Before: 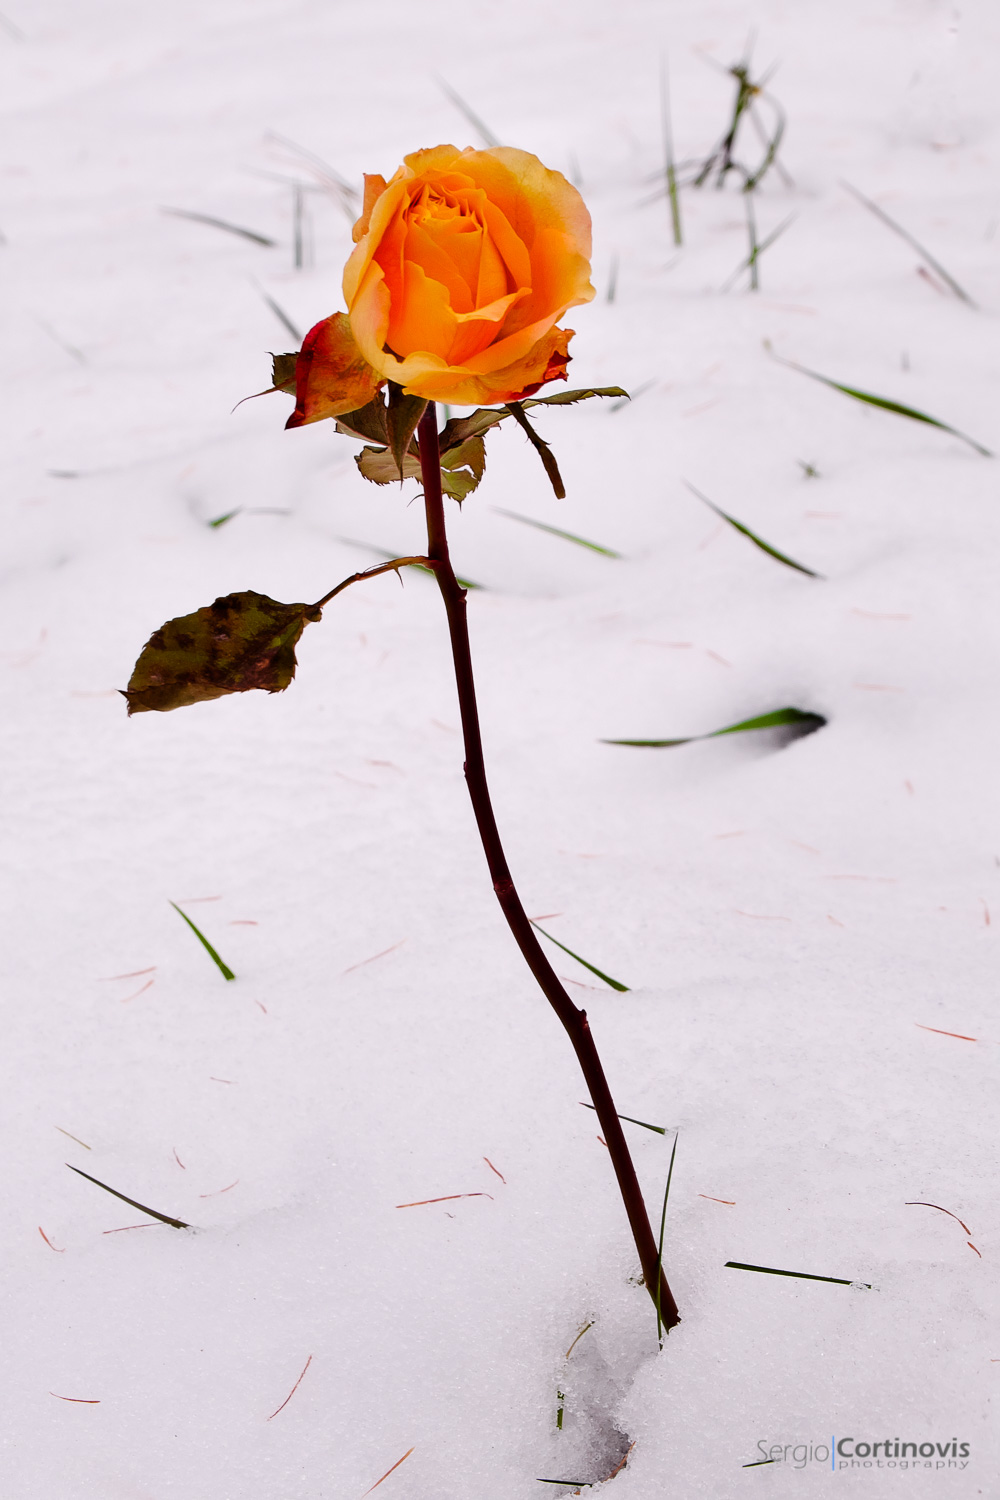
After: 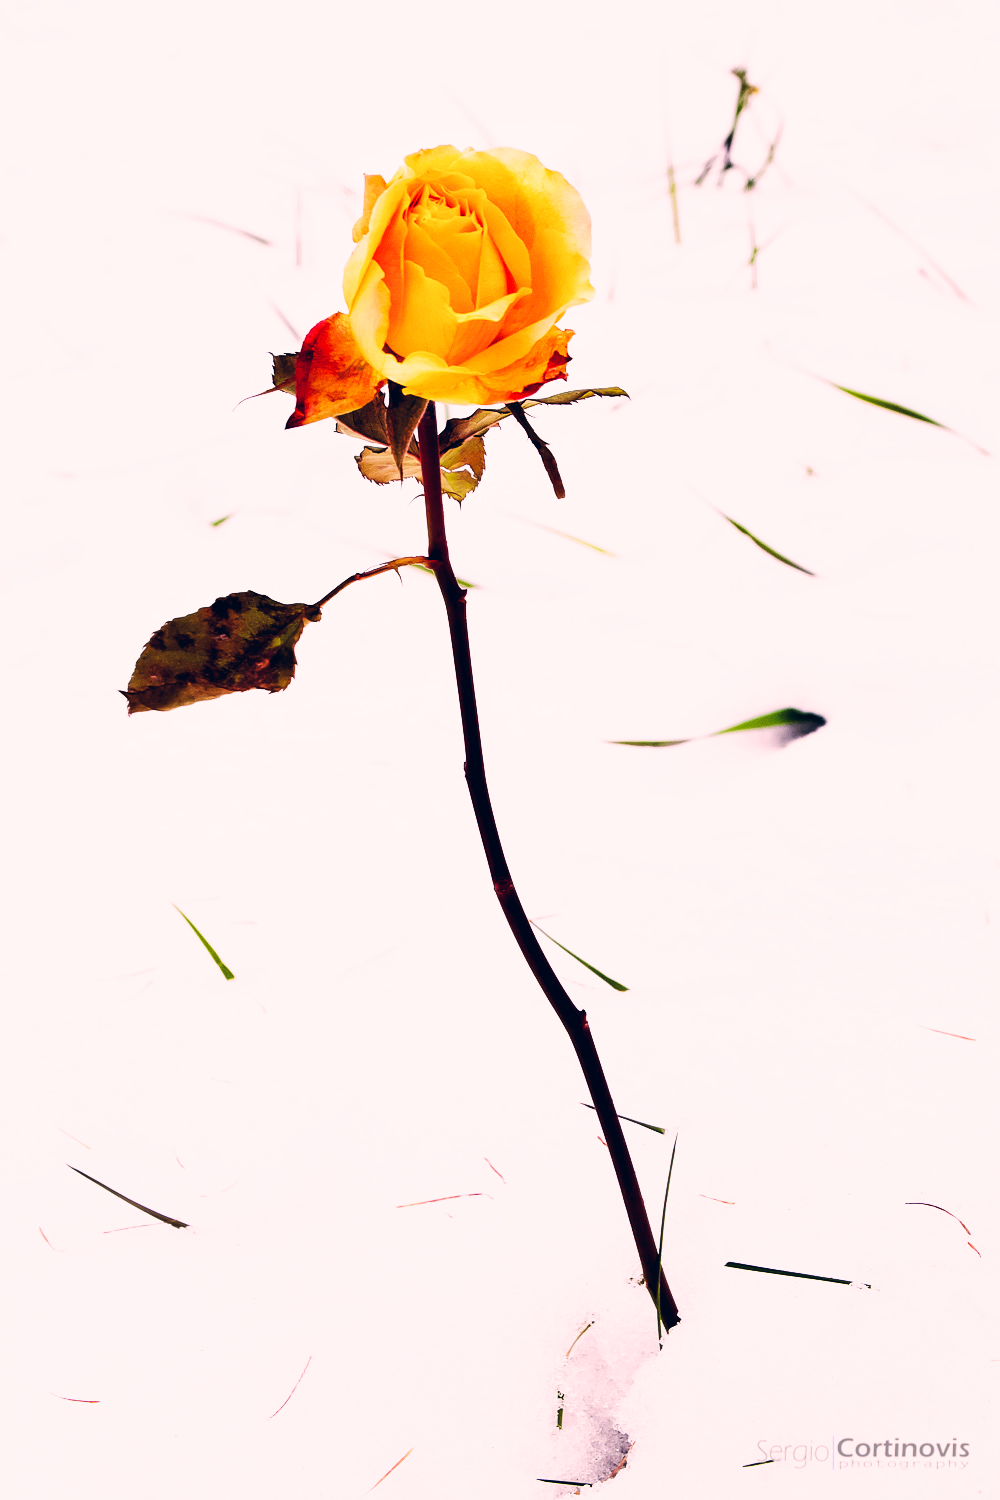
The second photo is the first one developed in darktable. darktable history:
base curve: curves: ch0 [(0, 0) (0.007, 0.004) (0.027, 0.03) (0.046, 0.07) (0.207, 0.54) (0.442, 0.872) (0.673, 0.972) (1, 1)], preserve colors none
color correction: highlights a* 14.46, highlights b* 5.85, shadows a* -5.53, shadows b* -15.24, saturation 0.85
